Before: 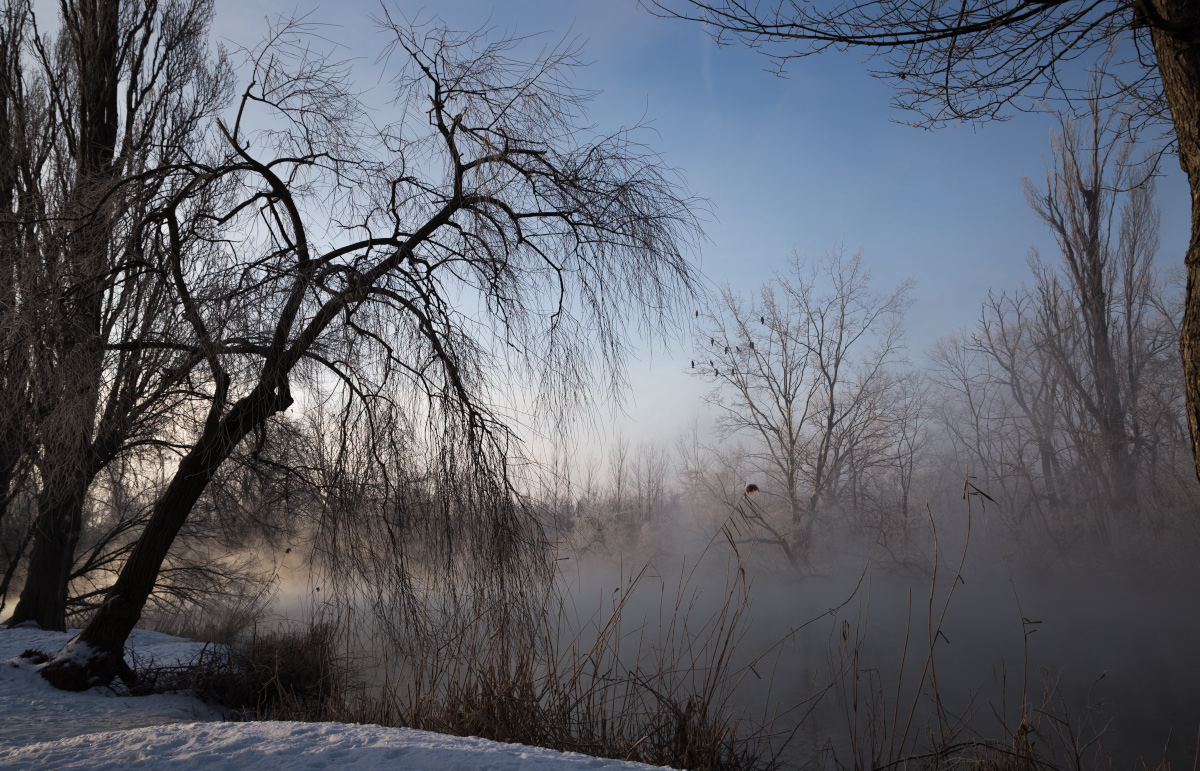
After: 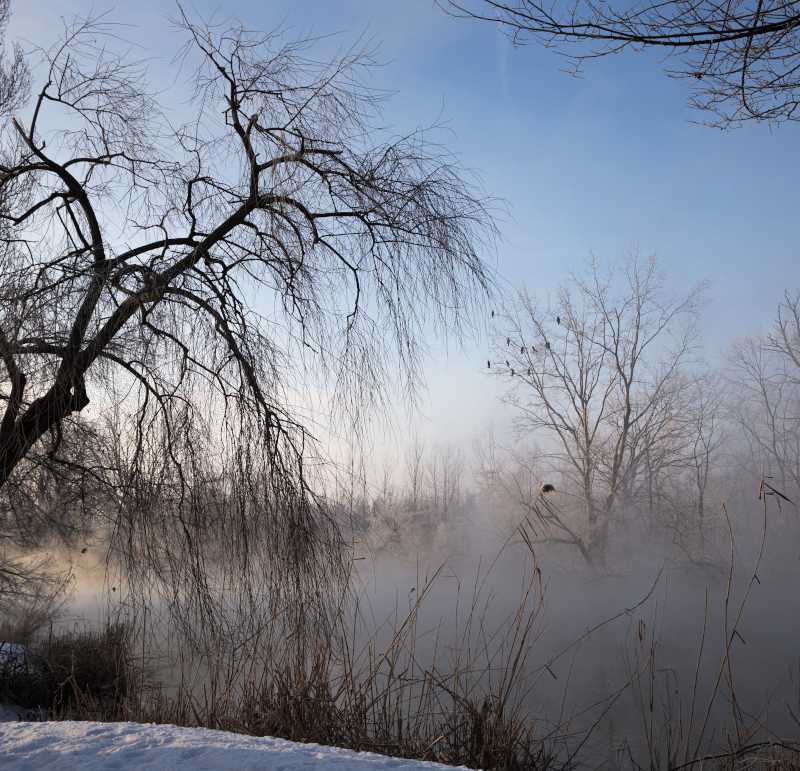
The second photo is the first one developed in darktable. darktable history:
exposure: black level correction 0, exposure 0.598 EV, compensate highlight preservation false
crop: left 17.063%, right 16.199%
filmic rgb: black relative exposure -14.89 EV, white relative exposure 3 EV, threshold 3.05 EV, target black luminance 0%, hardness 9.24, latitude 98.07%, contrast 0.911, shadows ↔ highlights balance 0.41%, color science v6 (2022), enable highlight reconstruction true
